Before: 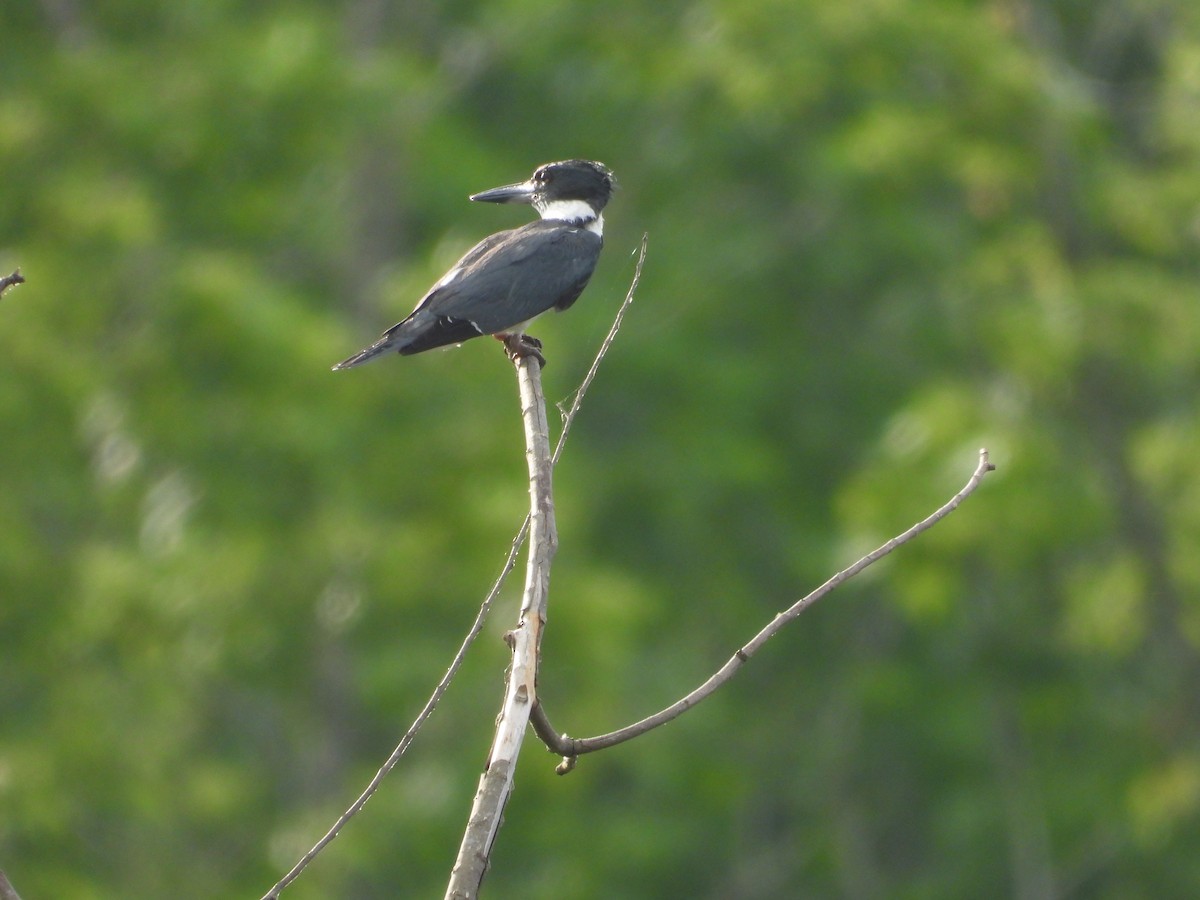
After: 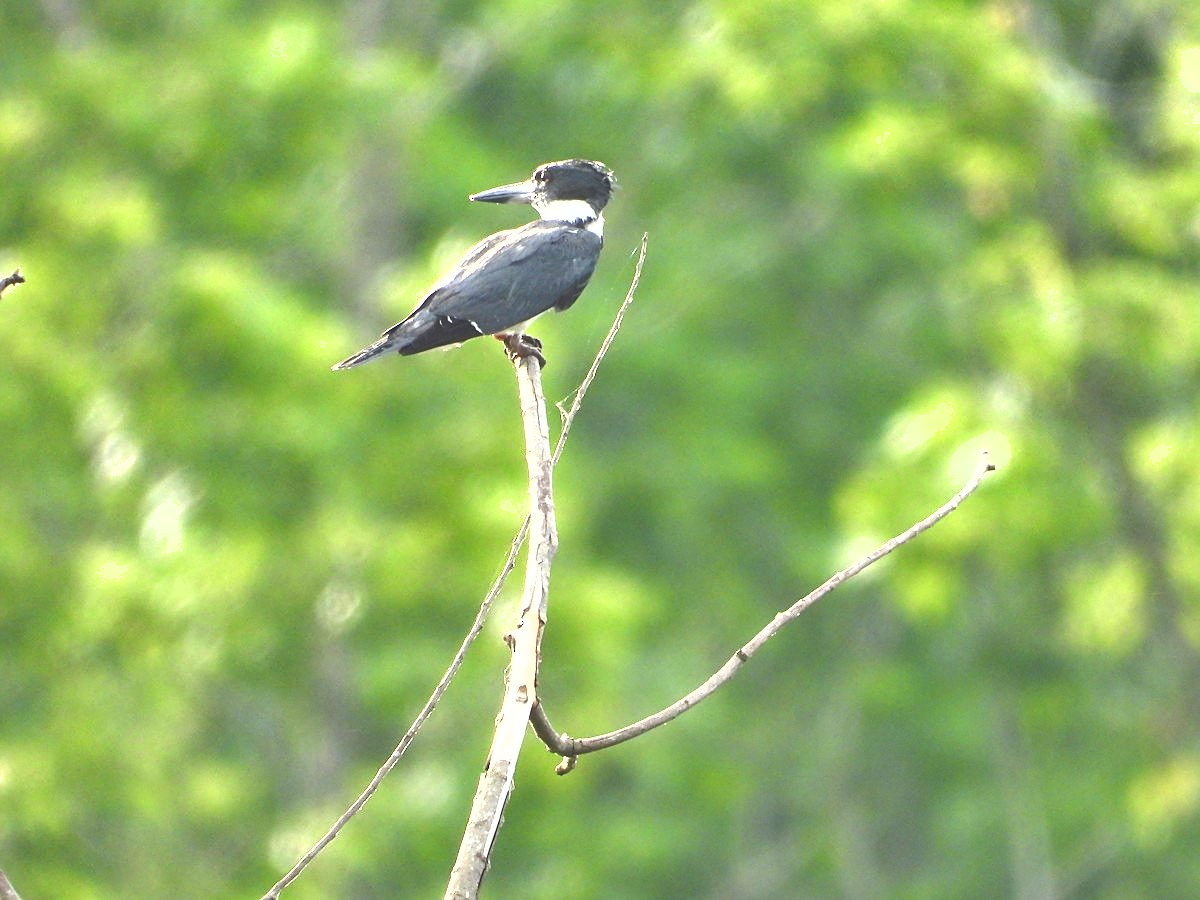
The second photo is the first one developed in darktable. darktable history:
contrast brightness saturation: saturation -0.043
sharpen: on, module defaults
exposure: black level correction 0, exposure 1.676 EV, compensate highlight preservation false
shadows and highlights: shadows 33.43, highlights -47.55, compress 49.8%, soften with gaussian
